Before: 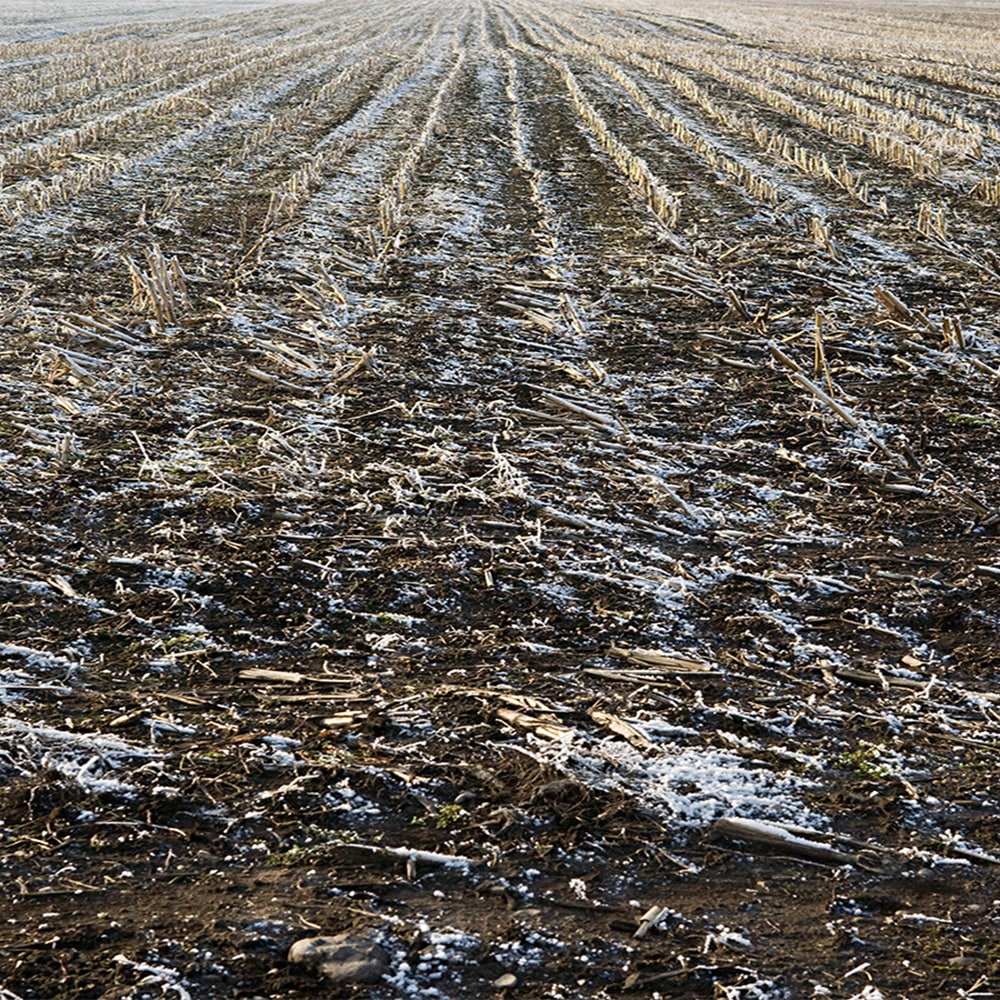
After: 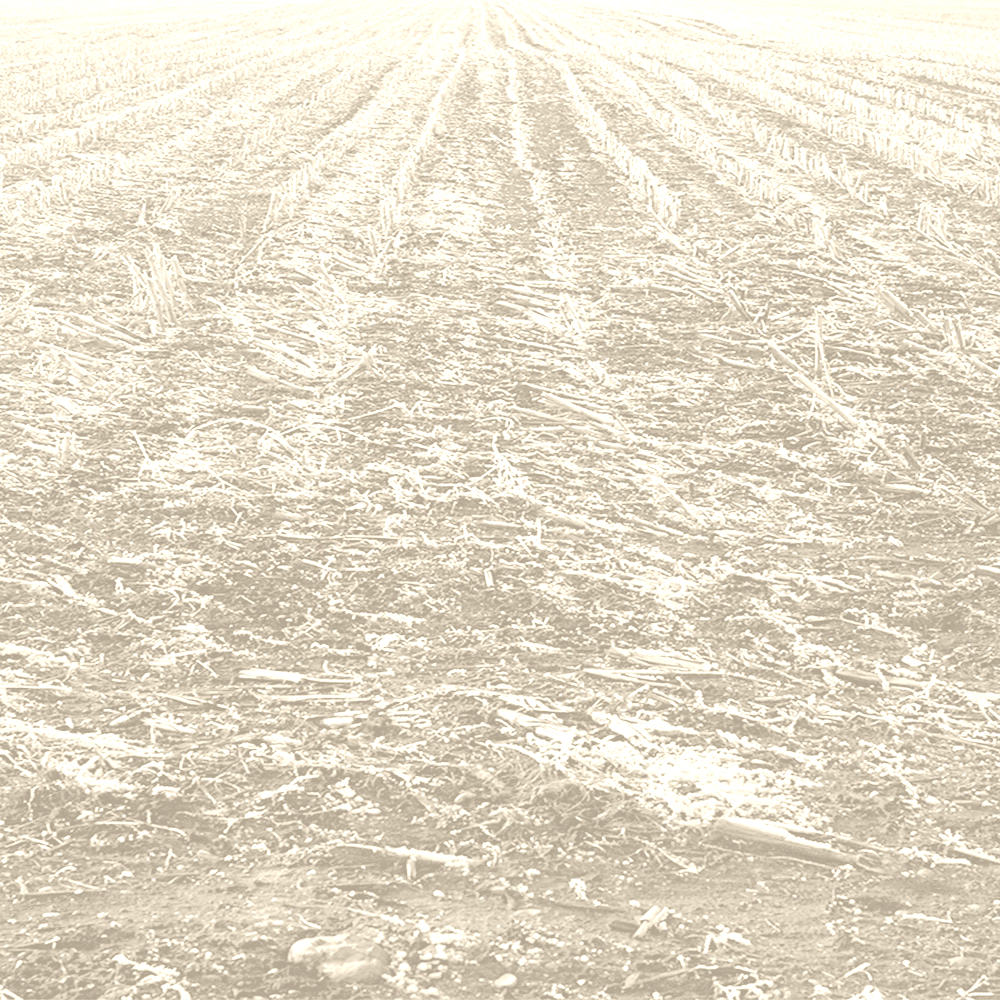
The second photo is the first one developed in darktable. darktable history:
color balance rgb: perceptual saturation grading › global saturation 20%, perceptual saturation grading › highlights -50%, perceptual saturation grading › shadows 30%
colorize: hue 36°, saturation 71%, lightness 80.79%
color correction: highlights a* -0.482, highlights b* 40, shadows a* 9.8, shadows b* -0.161
shadows and highlights: on, module defaults
